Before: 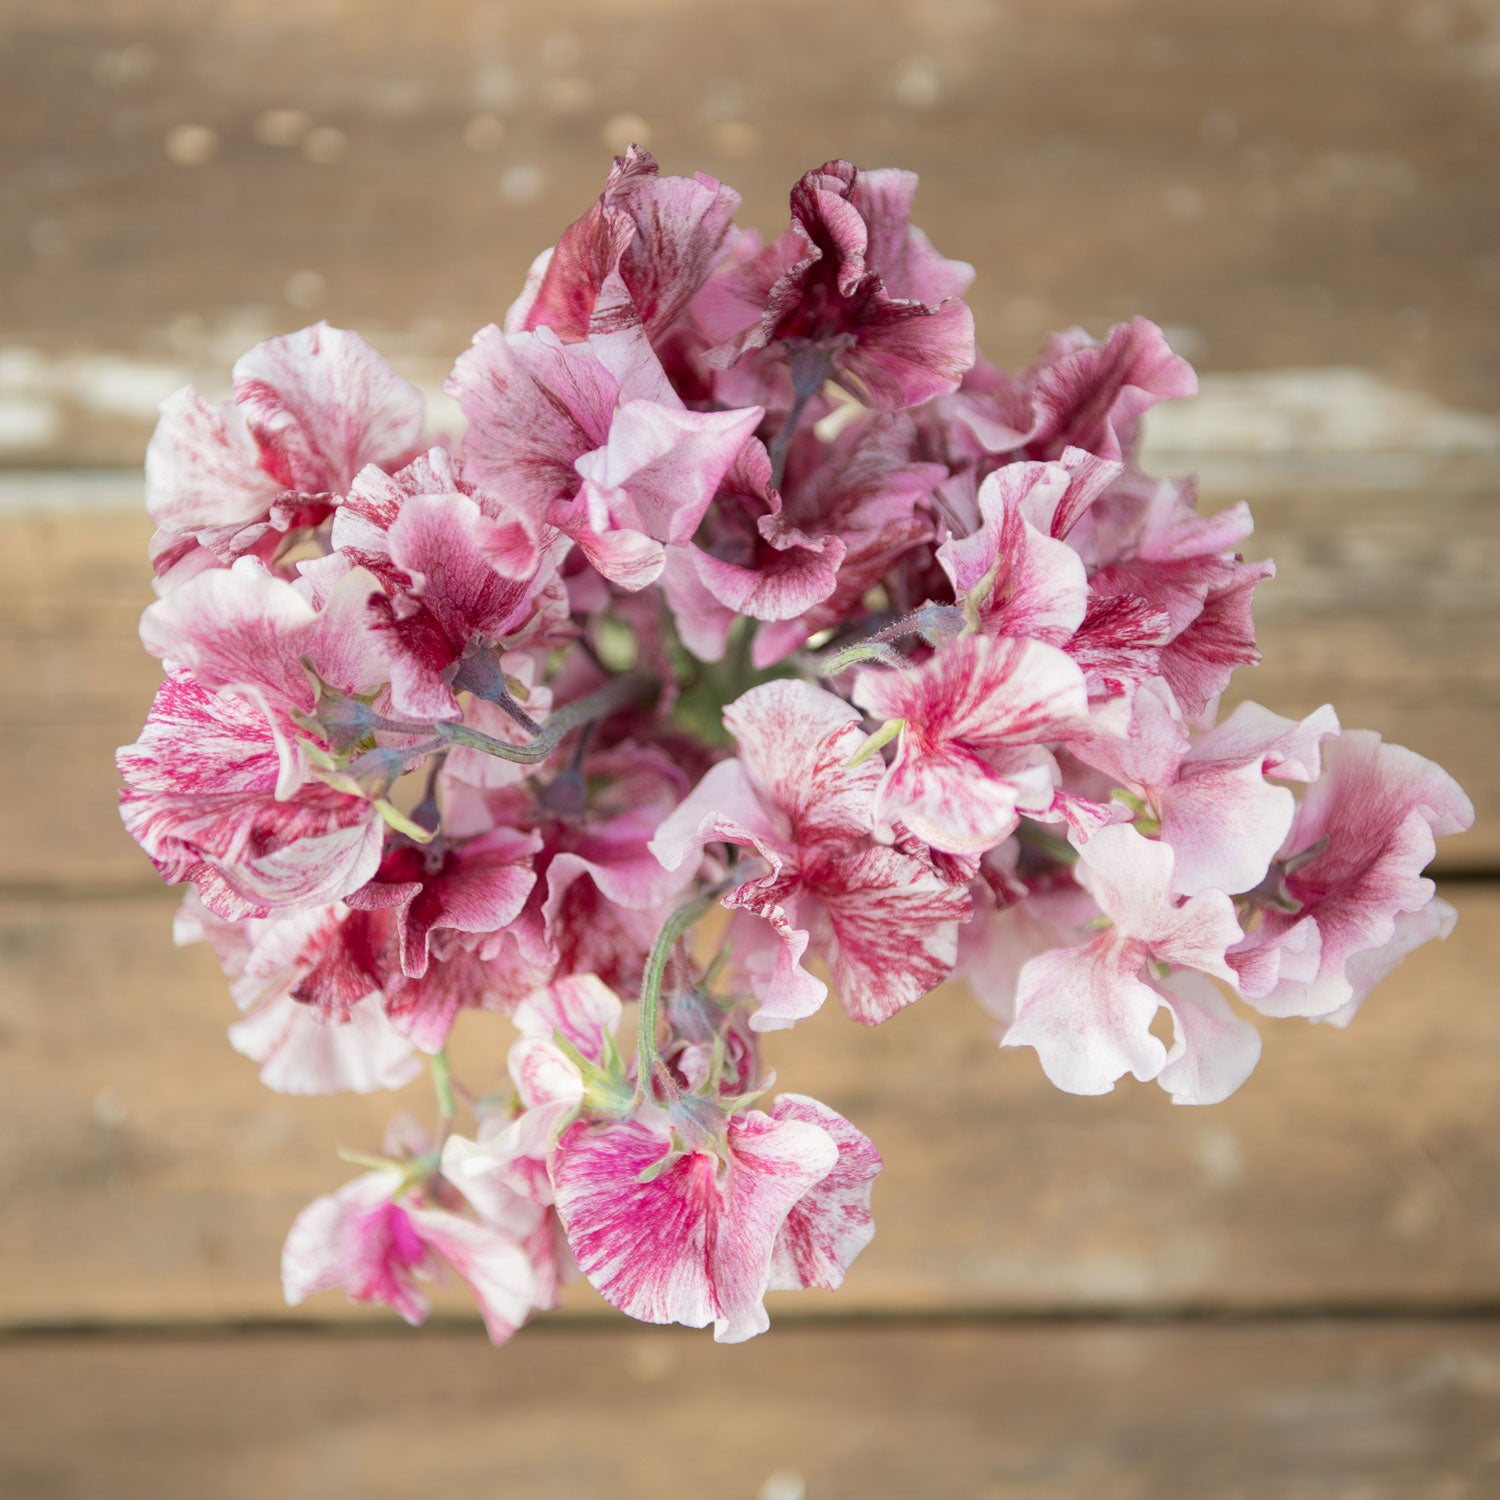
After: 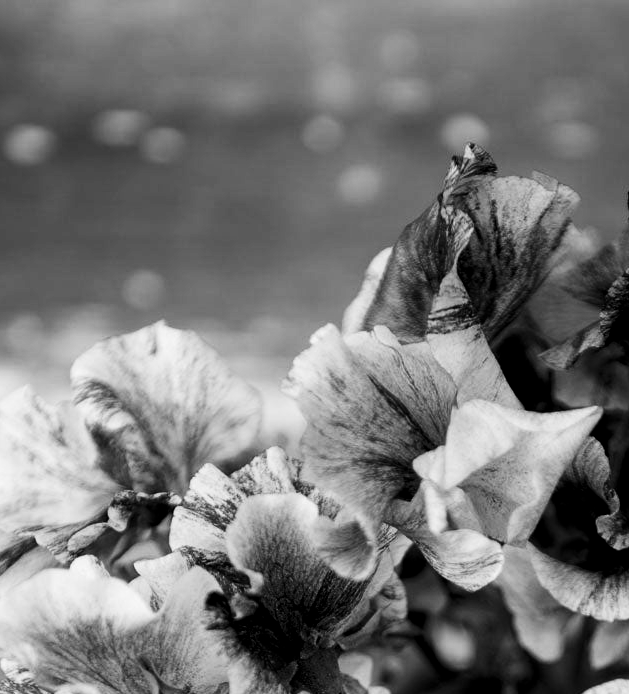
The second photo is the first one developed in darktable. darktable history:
contrast brightness saturation: contrast 0.24, brightness -0.24, saturation 0.14
exposure: black level correction 0.047, exposure 0.013 EV, compensate highlight preservation false
crop and rotate: left 10.817%, top 0.062%, right 47.194%, bottom 53.626%
white balance: emerald 1
monochrome: on, module defaults
